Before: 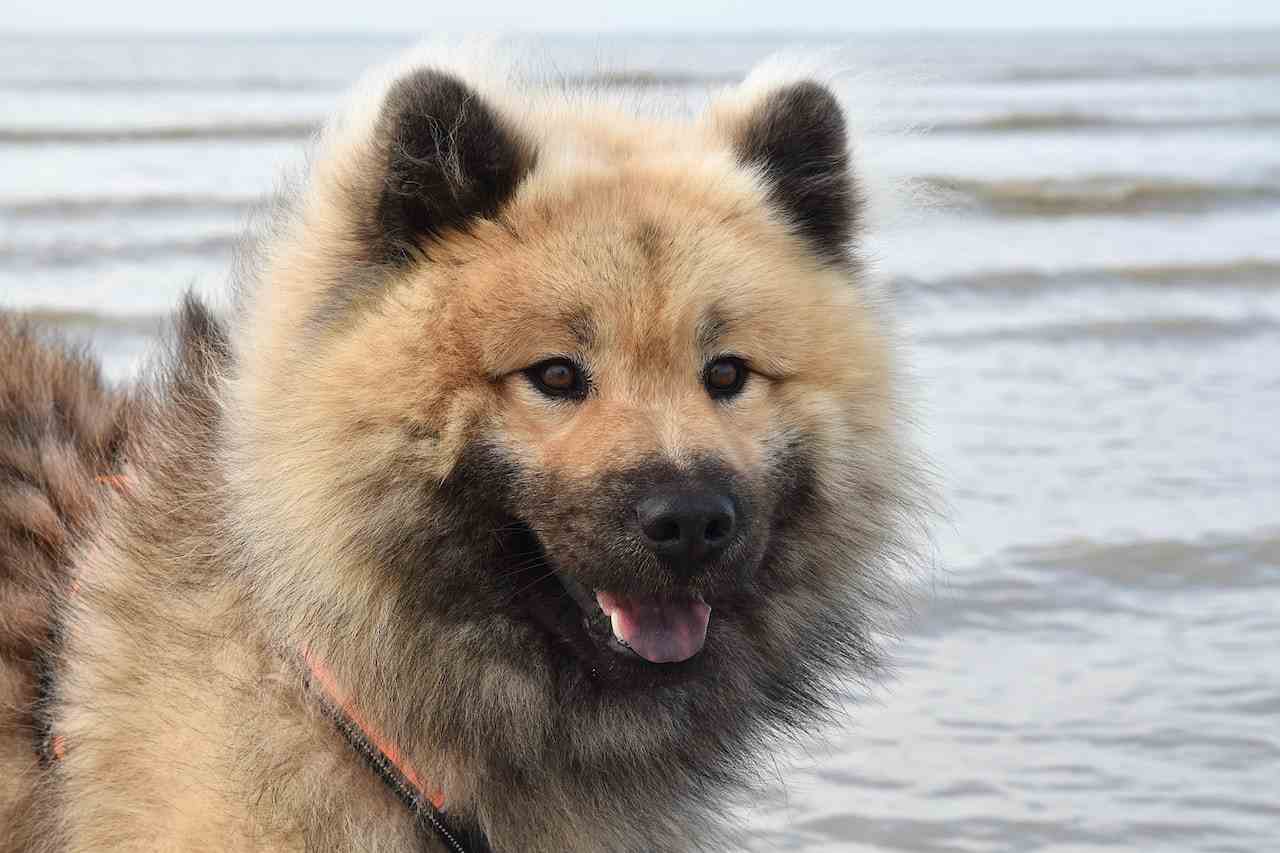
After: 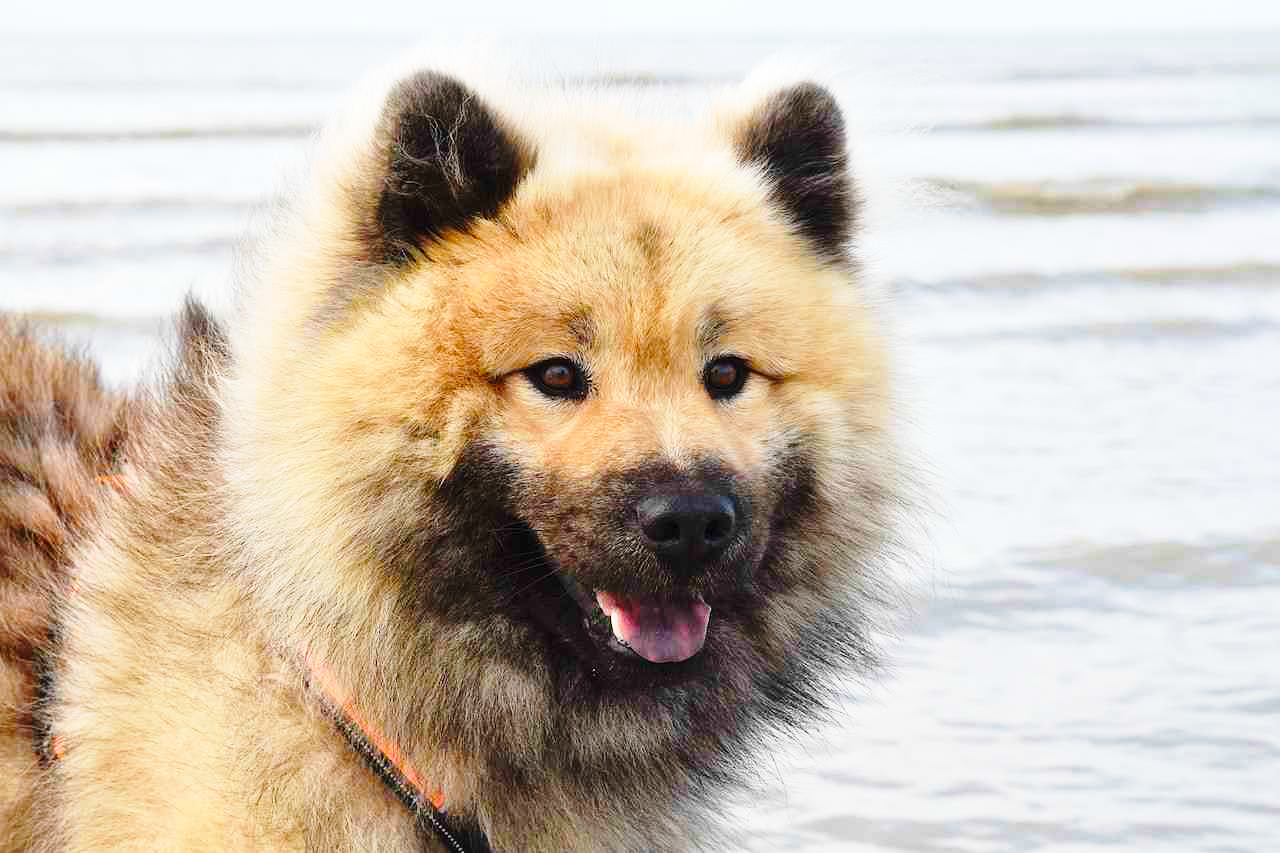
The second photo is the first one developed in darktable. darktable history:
base curve: curves: ch0 [(0, 0) (0.028, 0.03) (0.121, 0.232) (0.46, 0.748) (0.859, 0.968) (1, 1)], preserve colors none
color balance: on, module defaults
color balance rgb: perceptual saturation grading › global saturation 25%, global vibrance 10%
